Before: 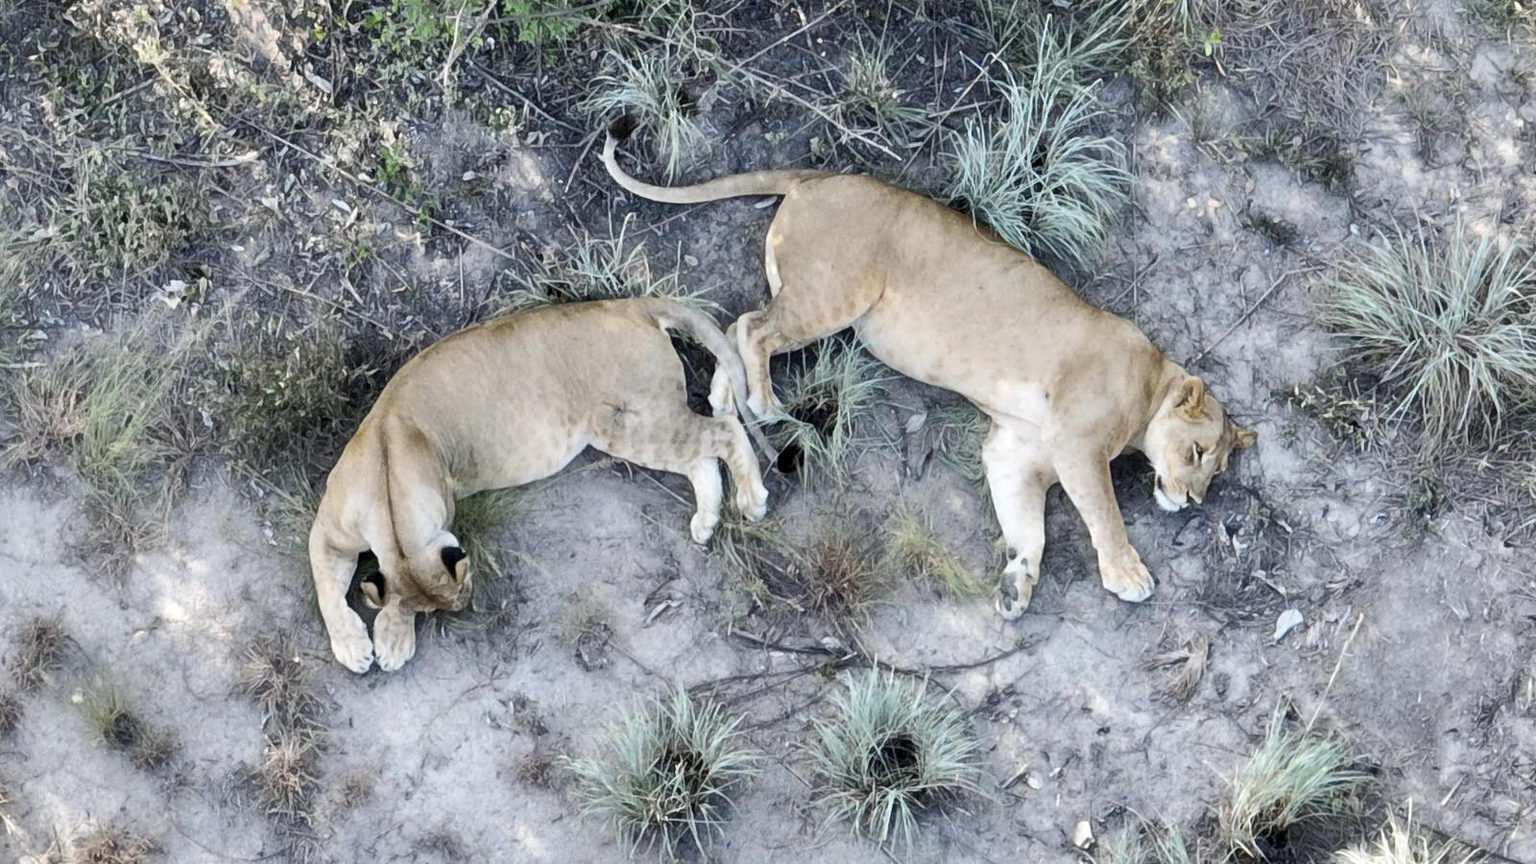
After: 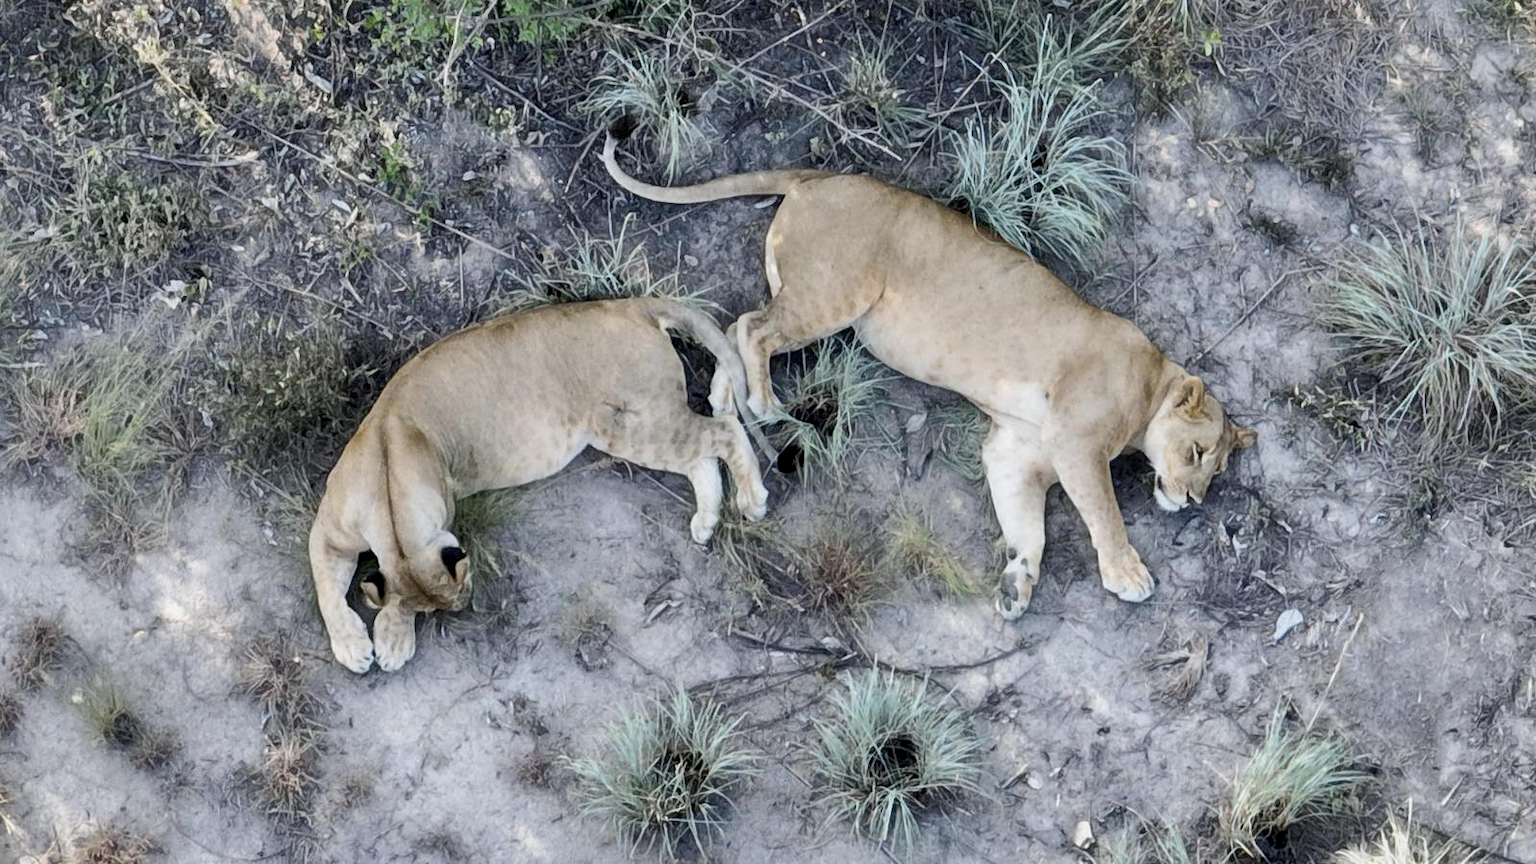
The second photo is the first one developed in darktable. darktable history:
exposure: black level correction 0.001, exposure -0.2 EV, compensate highlight preservation false
local contrast: highlights 61%, shadows 106%, detail 107%, midtone range 0.529
